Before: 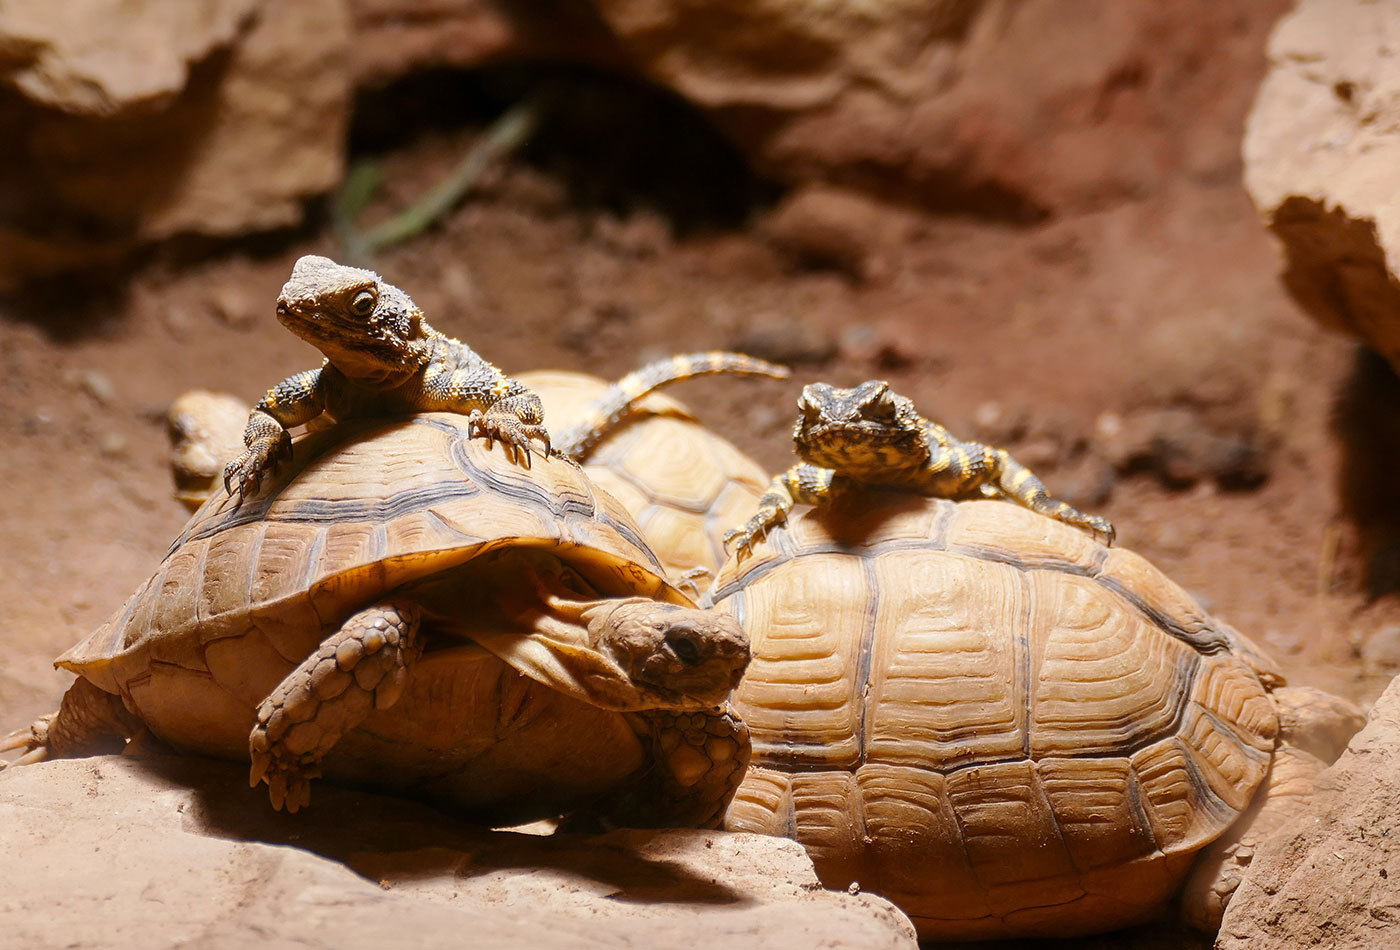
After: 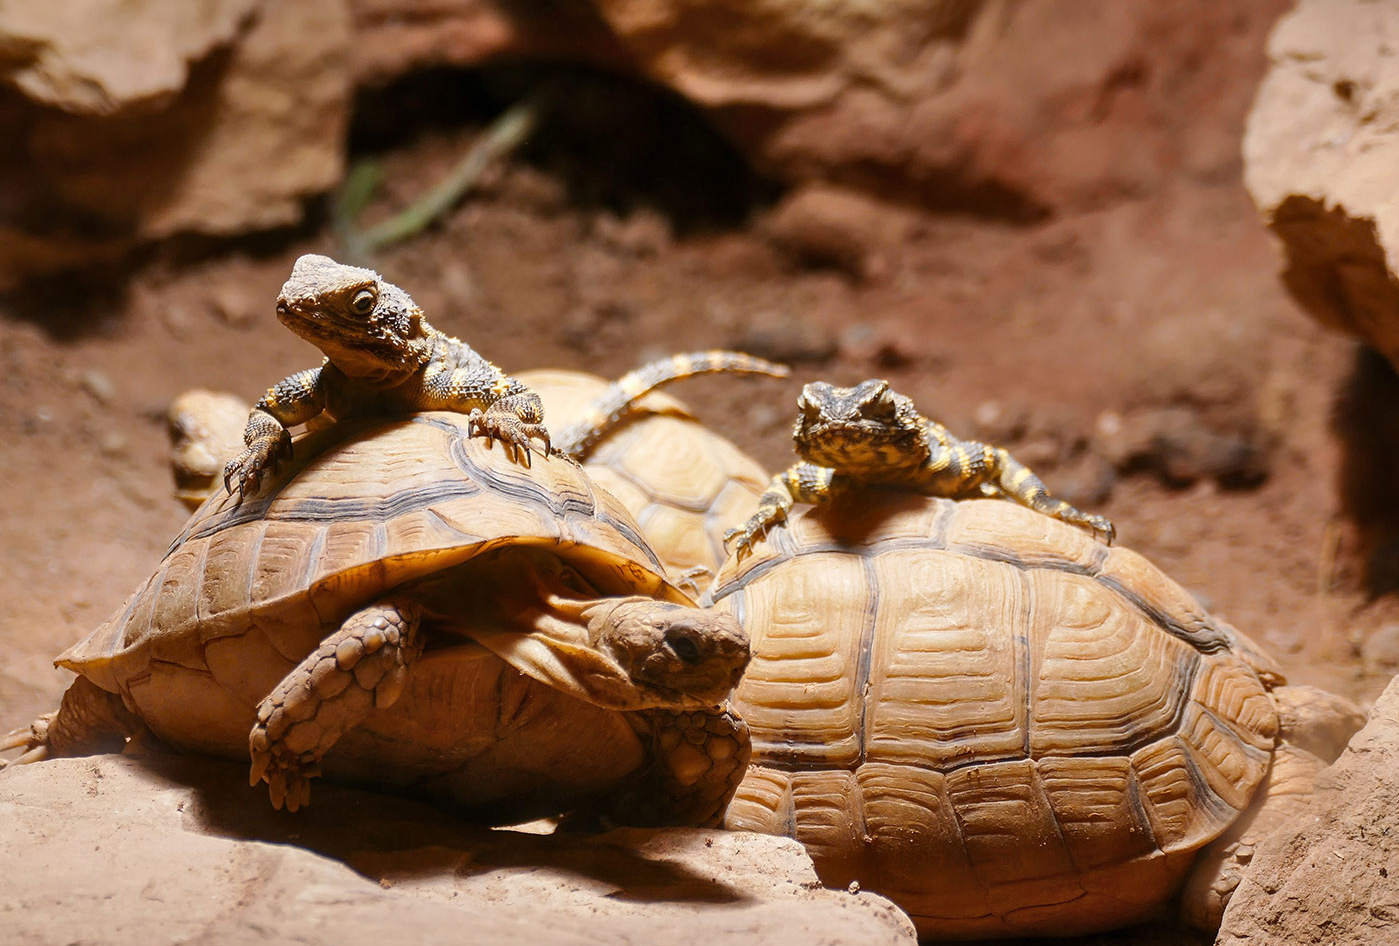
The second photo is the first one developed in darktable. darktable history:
crop: top 0.169%, bottom 0.161%
shadows and highlights: low approximation 0.01, soften with gaussian
